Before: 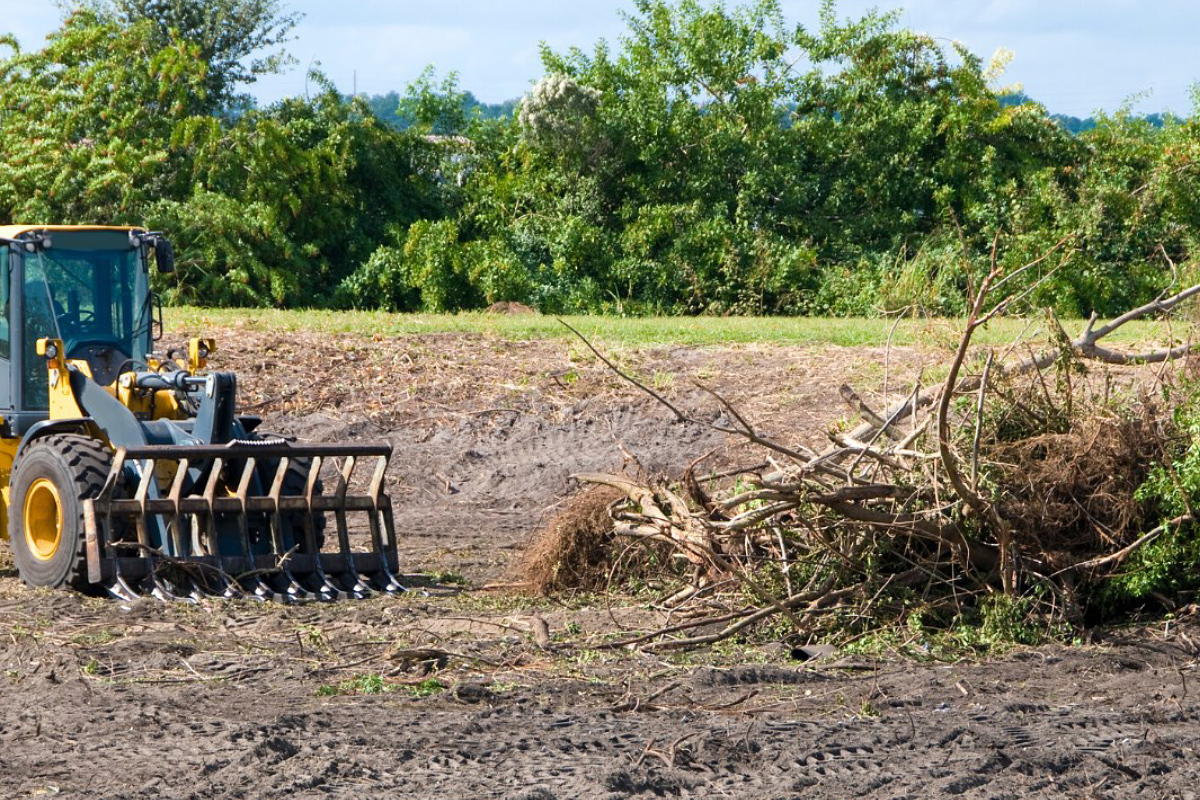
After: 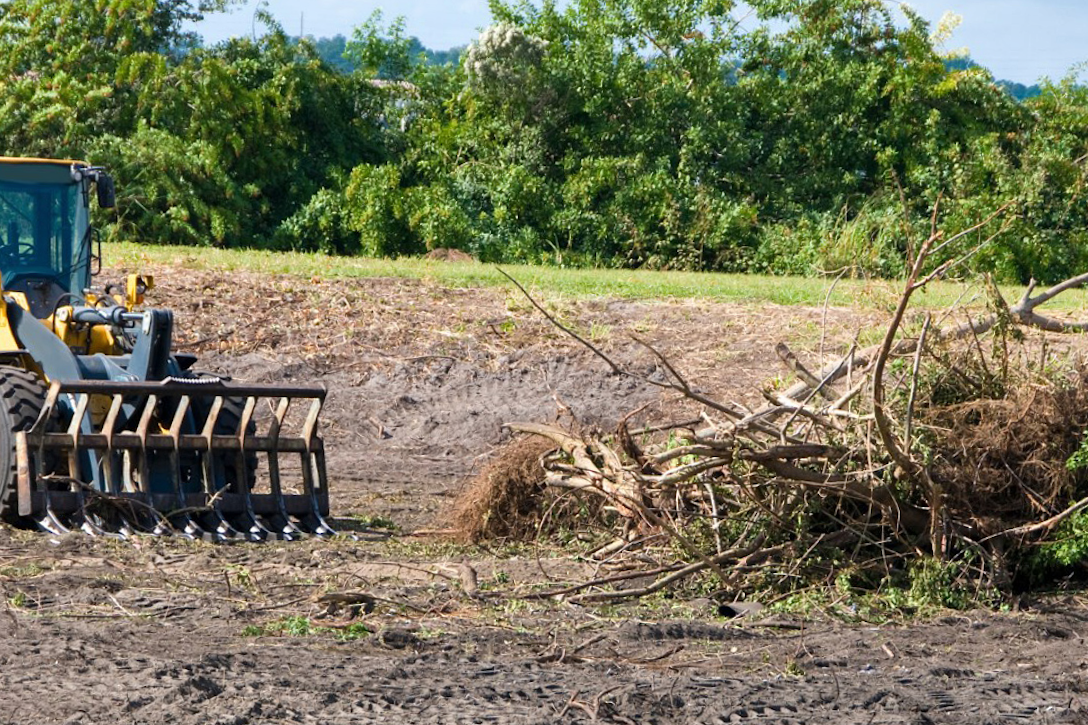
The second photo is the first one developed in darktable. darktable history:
crop and rotate: angle -1.96°, left 3.097%, top 4.154%, right 1.586%, bottom 0.529%
shadows and highlights: soften with gaussian
